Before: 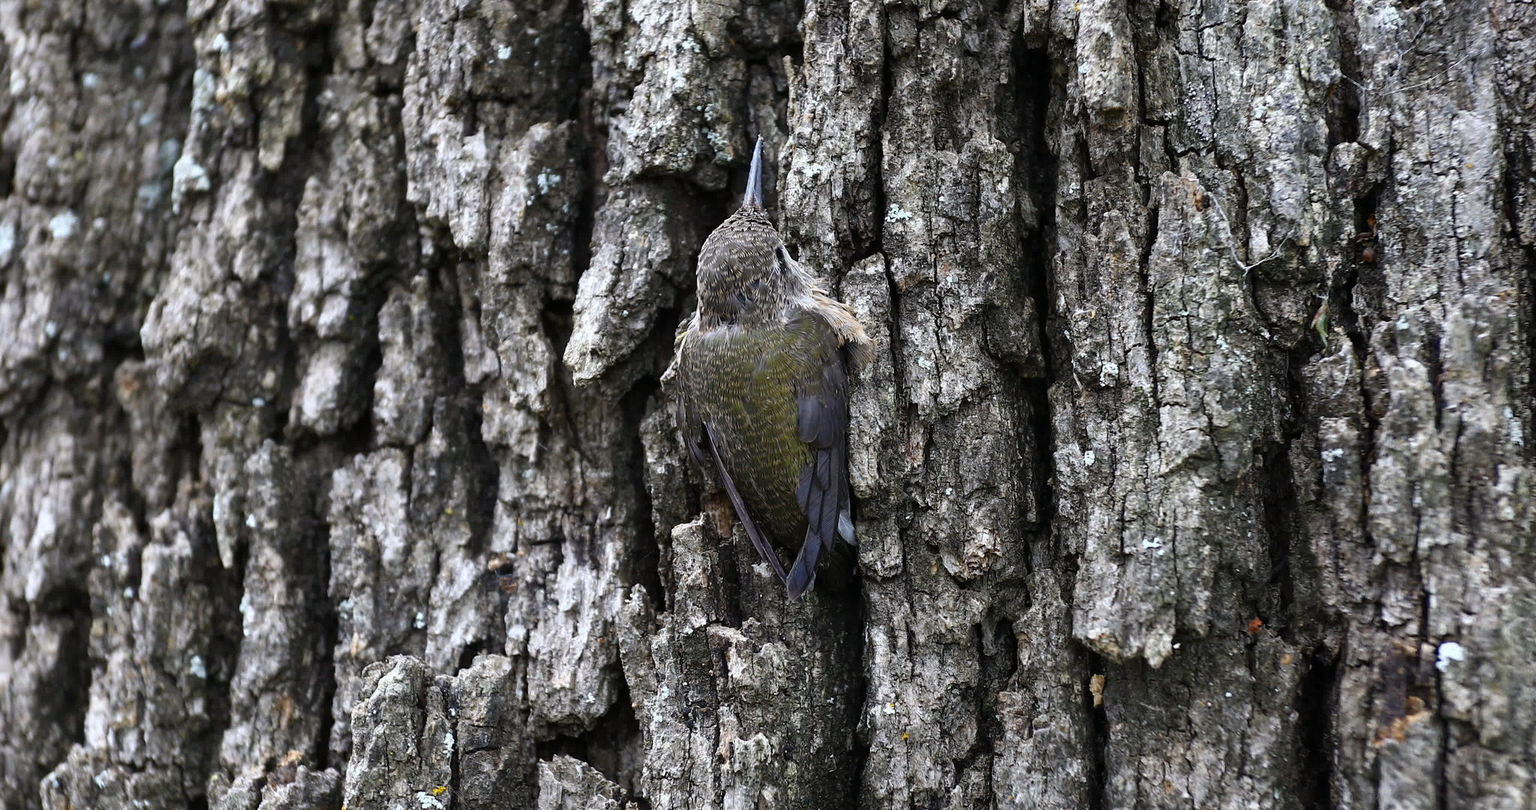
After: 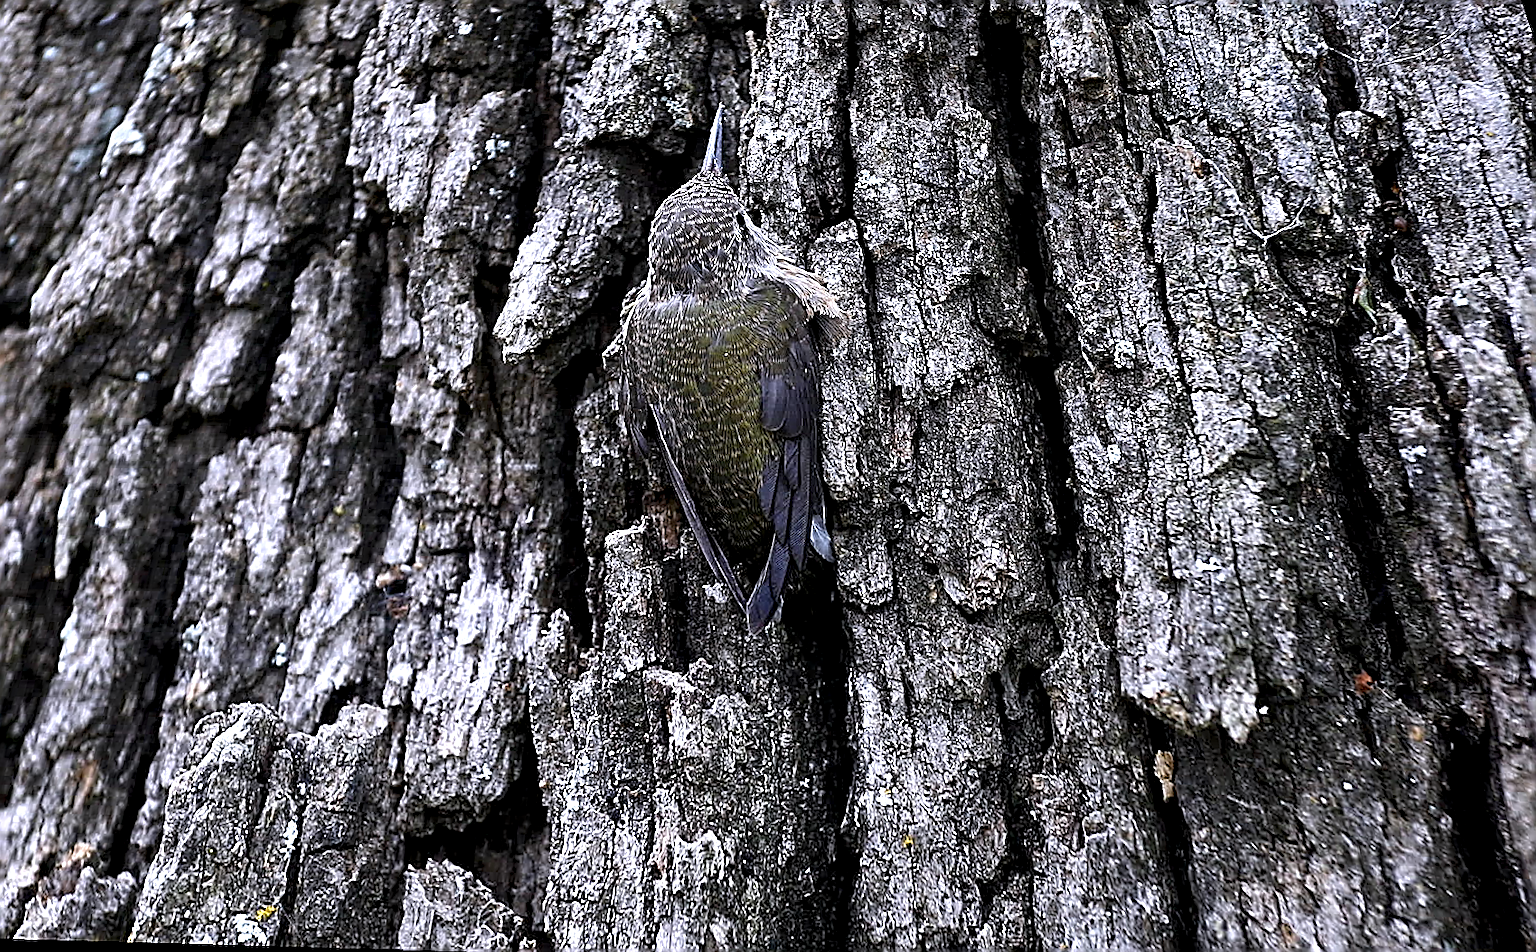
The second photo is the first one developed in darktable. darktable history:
local contrast: highlights 123%, shadows 126%, detail 140%, midtone range 0.254
sharpen: amount 1.861
rotate and perspective: rotation 0.72°, lens shift (vertical) -0.352, lens shift (horizontal) -0.051, crop left 0.152, crop right 0.859, crop top 0.019, crop bottom 0.964
white balance: red 1.004, blue 1.096
